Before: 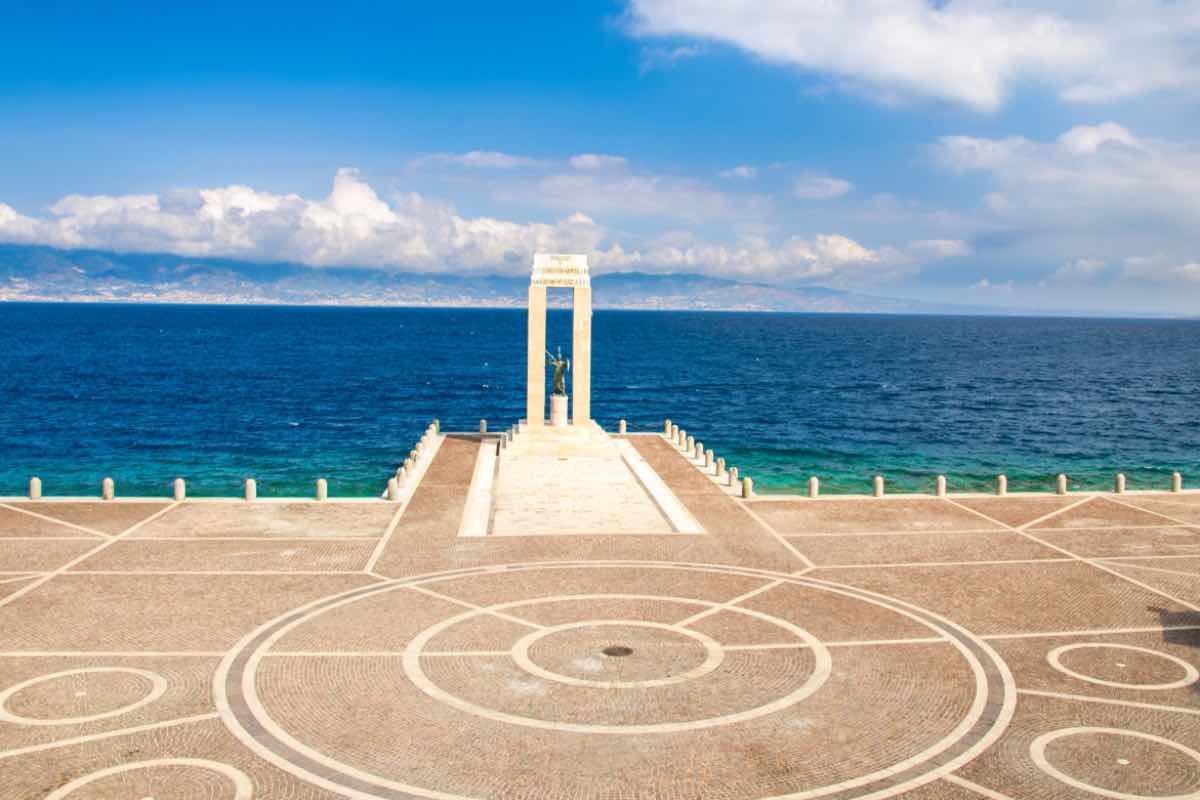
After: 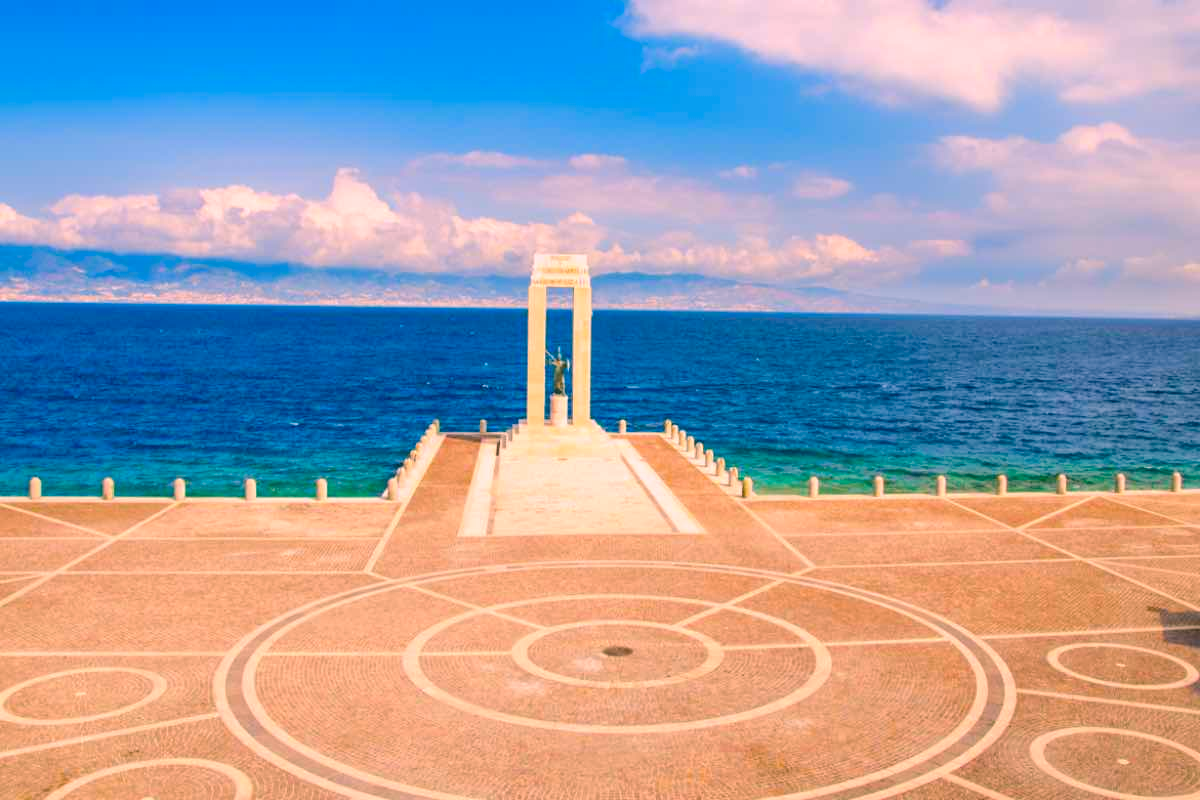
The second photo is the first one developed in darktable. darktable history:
color balance rgb: highlights gain › chroma 4.64%, highlights gain › hue 30.35°, perceptual saturation grading › global saturation 25.162%, perceptual brilliance grading › mid-tones 9.06%, perceptual brilliance grading › shadows 15.334%, global vibrance 20%
